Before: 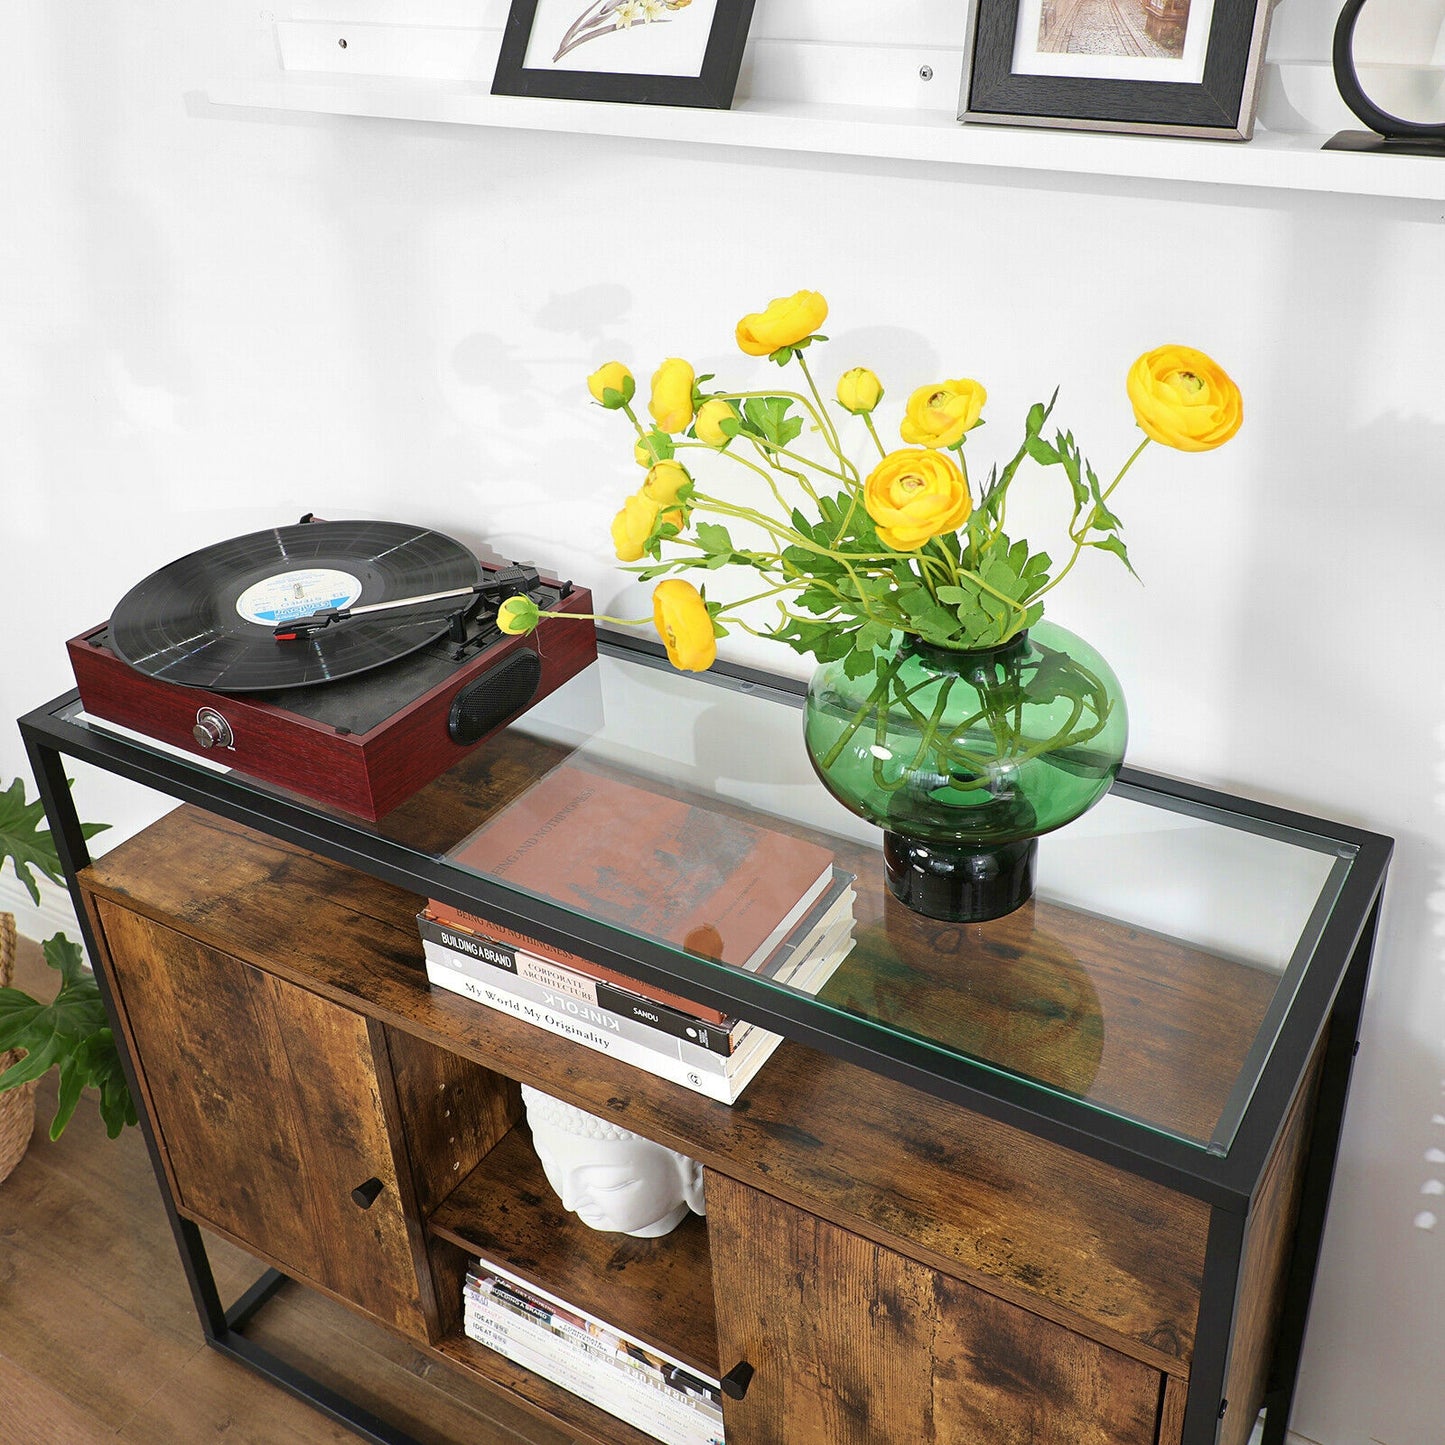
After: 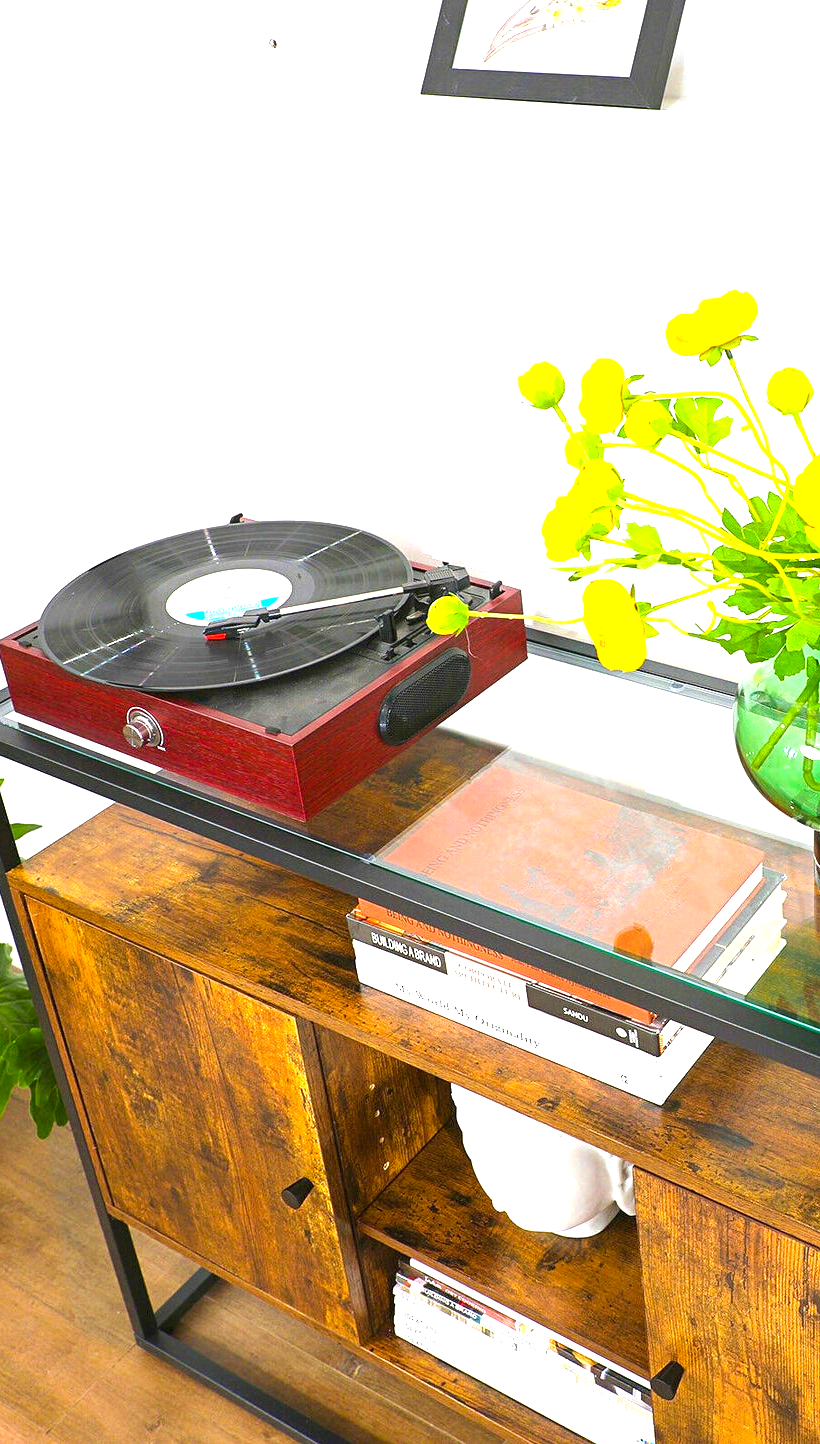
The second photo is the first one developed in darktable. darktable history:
exposure: black level correction 0, exposure 1.365 EV, compensate exposure bias true, compensate highlight preservation false
color balance rgb: linear chroma grading › global chroma 14.891%, perceptual saturation grading › global saturation 19.3%, global vibrance 20%
crop: left 4.873%, right 38.371%
